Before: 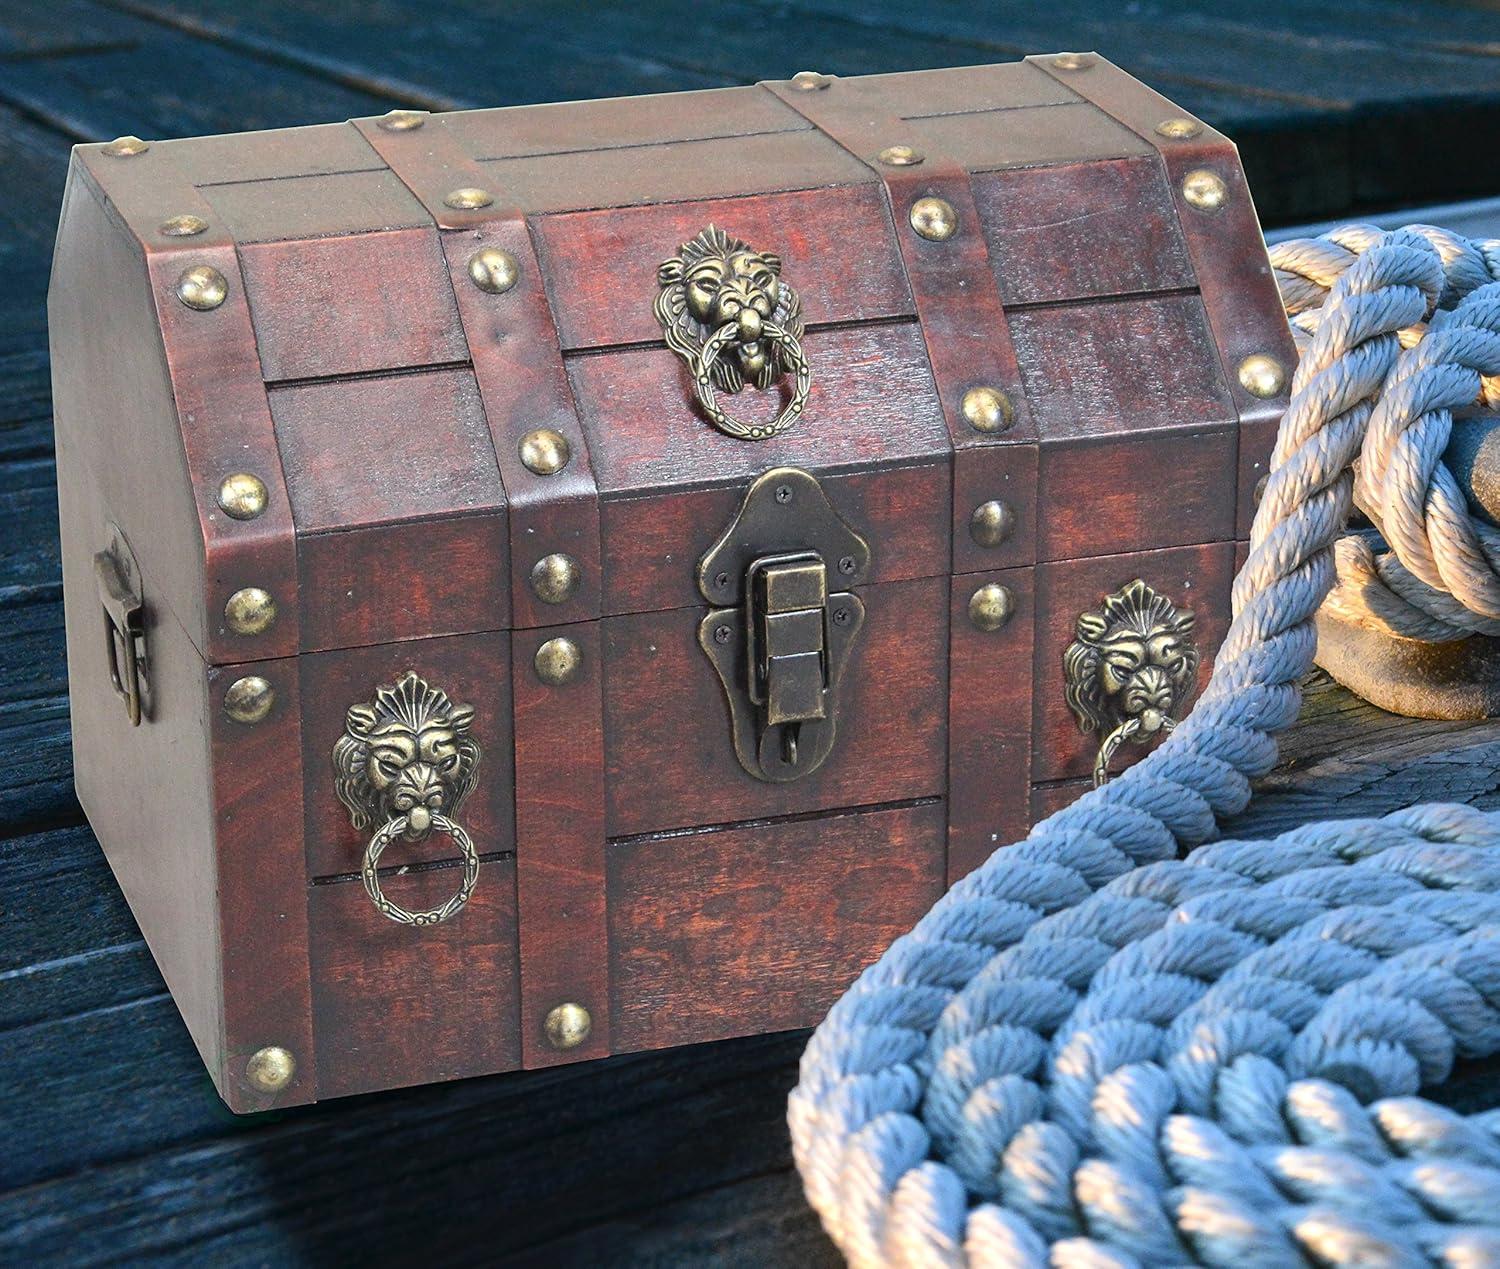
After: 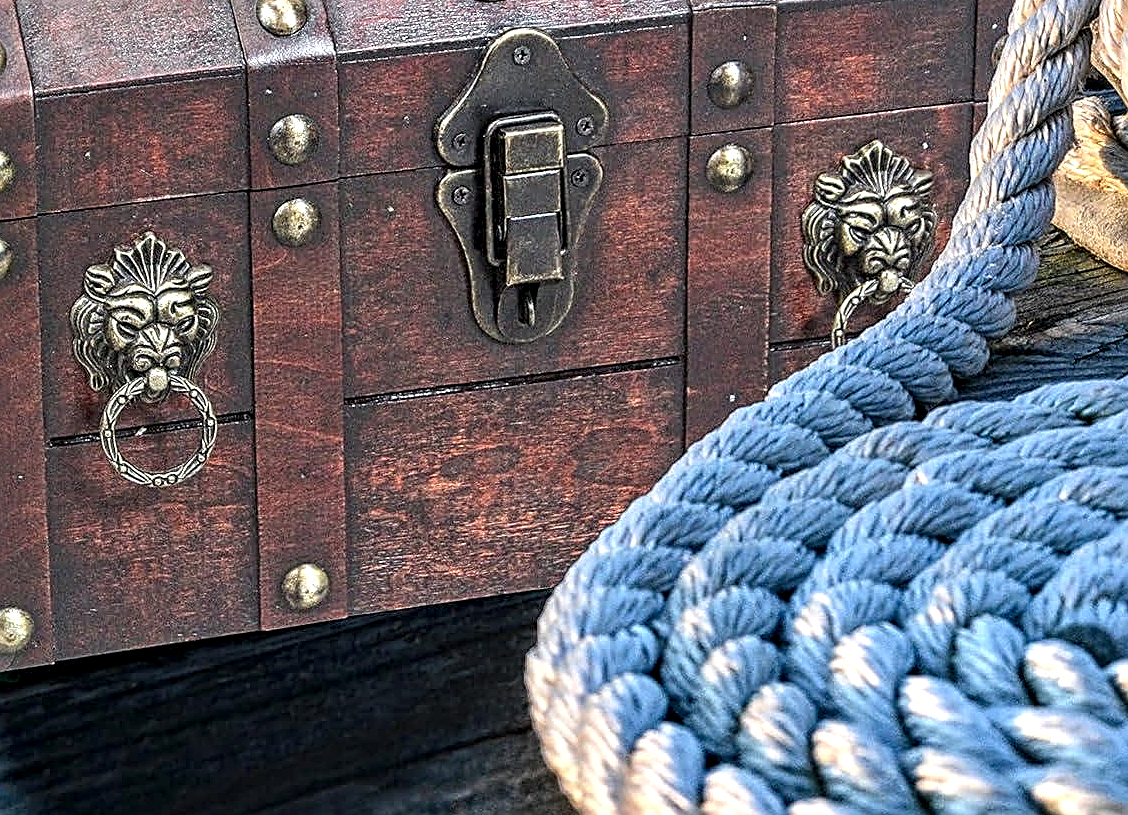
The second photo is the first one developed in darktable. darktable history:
tone equalizer: on, module defaults
contrast equalizer: y [[0.5, 0.542, 0.583, 0.625, 0.667, 0.708], [0.5 ×6], [0.5 ×6], [0 ×6], [0 ×6]]
crop and rotate: left 17.476%, top 34.714%, right 7.301%, bottom 1.001%
local contrast: on, module defaults
sharpen: on, module defaults
